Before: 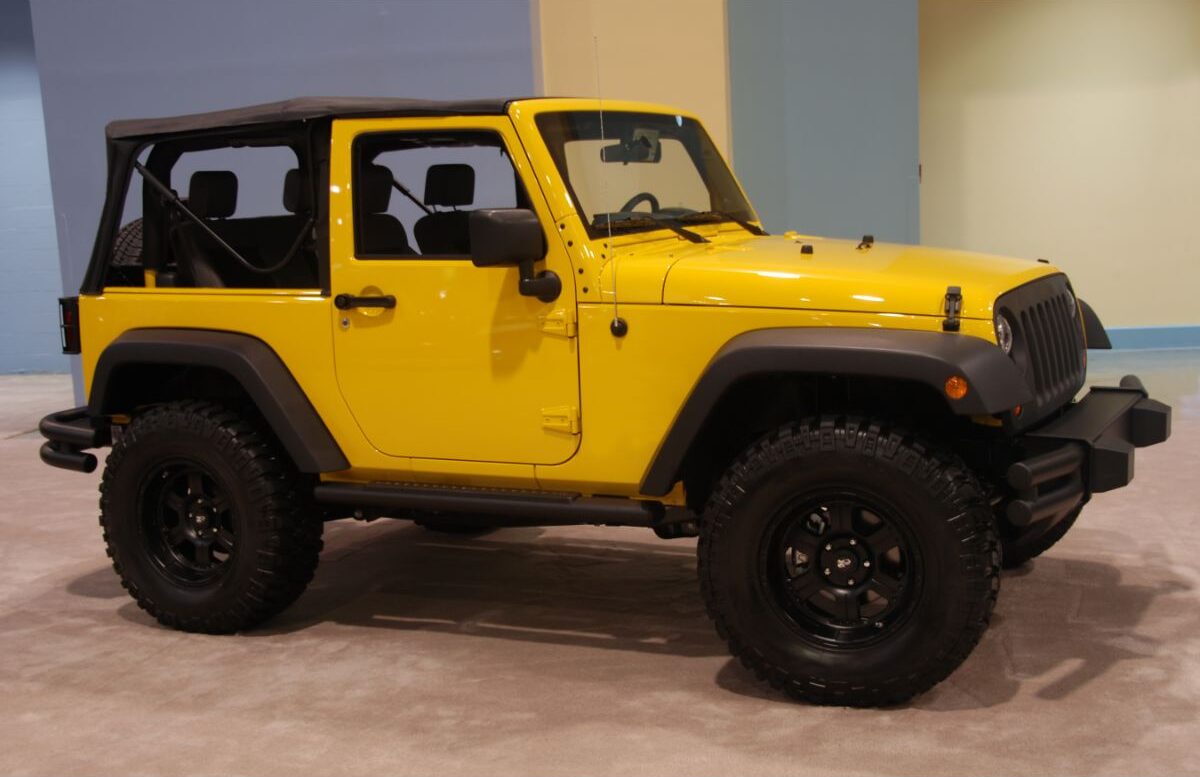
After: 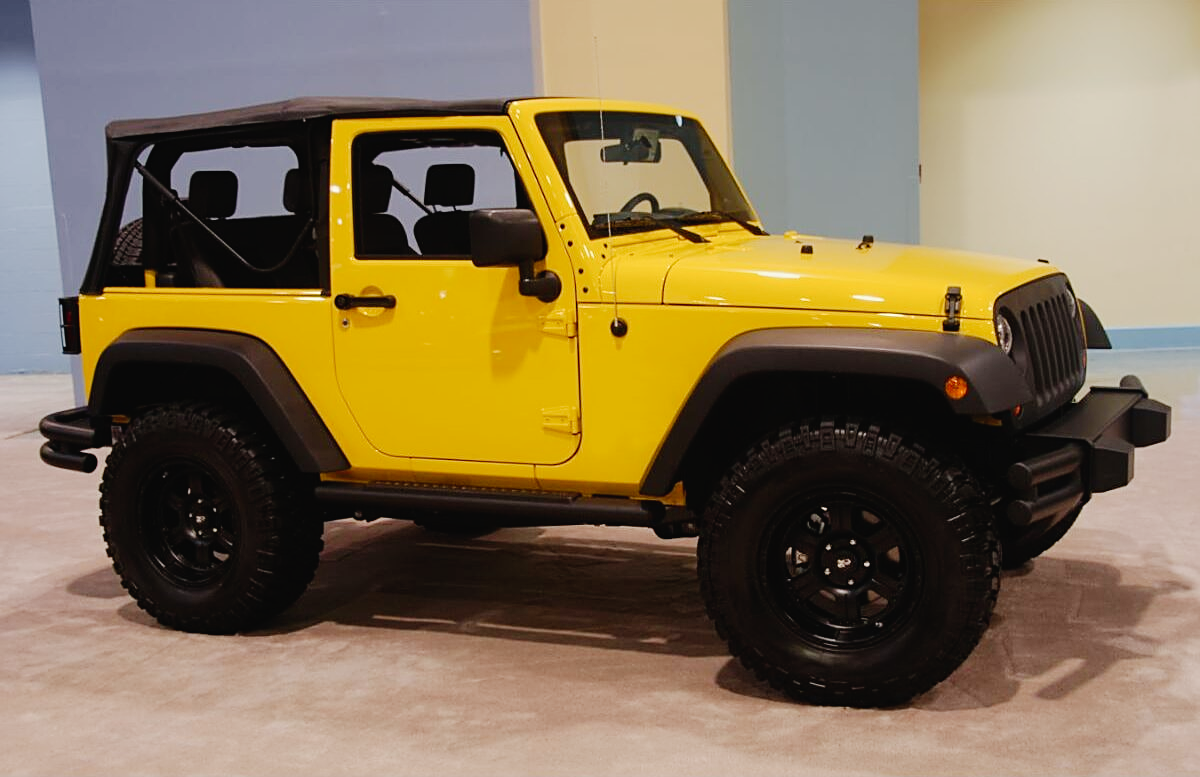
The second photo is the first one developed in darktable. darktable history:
tone curve: curves: ch0 [(0, 0.019) (0.066, 0.043) (0.189, 0.182) (0.359, 0.417) (0.485, 0.576) (0.656, 0.734) (0.851, 0.861) (0.997, 0.959)]; ch1 [(0, 0) (0.179, 0.123) (0.381, 0.36) (0.425, 0.41) (0.474, 0.472) (0.499, 0.501) (0.514, 0.517) (0.571, 0.584) (0.649, 0.677) (0.812, 0.856) (1, 1)]; ch2 [(0, 0) (0.246, 0.214) (0.421, 0.427) (0.459, 0.484) (0.5, 0.504) (0.518, 0.523) (0.529, 0.544) (0.56, 0.581) (0.617, 0.631) (0.744, 0.734) (0.867, 0.821) (0.993, 0.889)], preserve colors none
sharpen: on, module defaults
